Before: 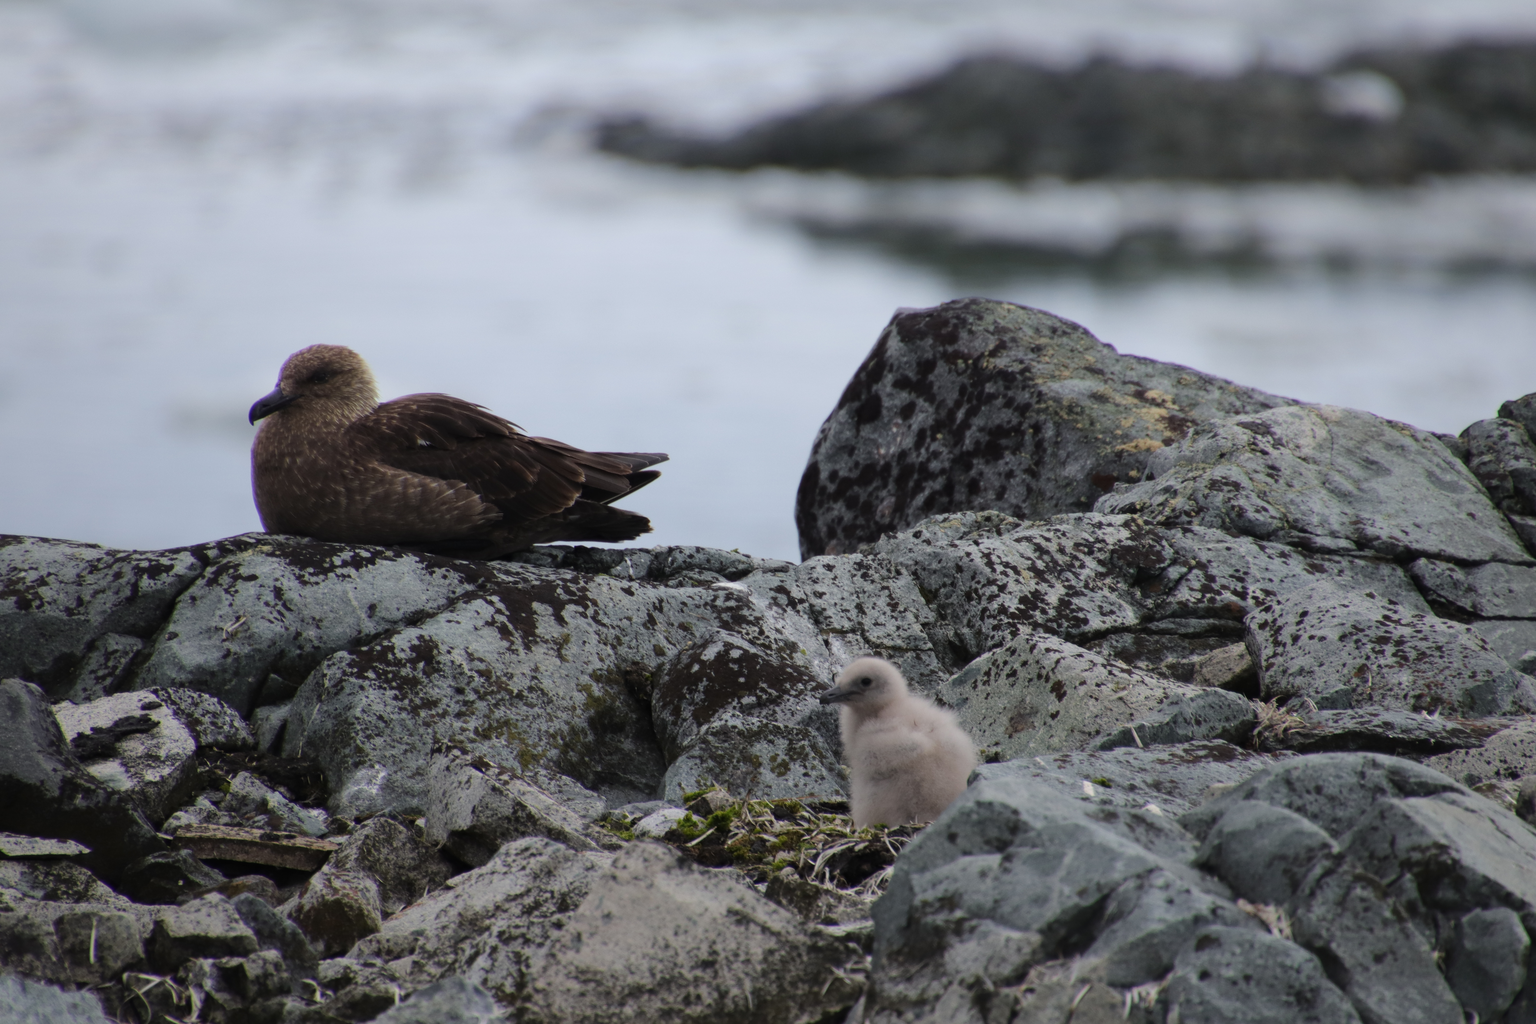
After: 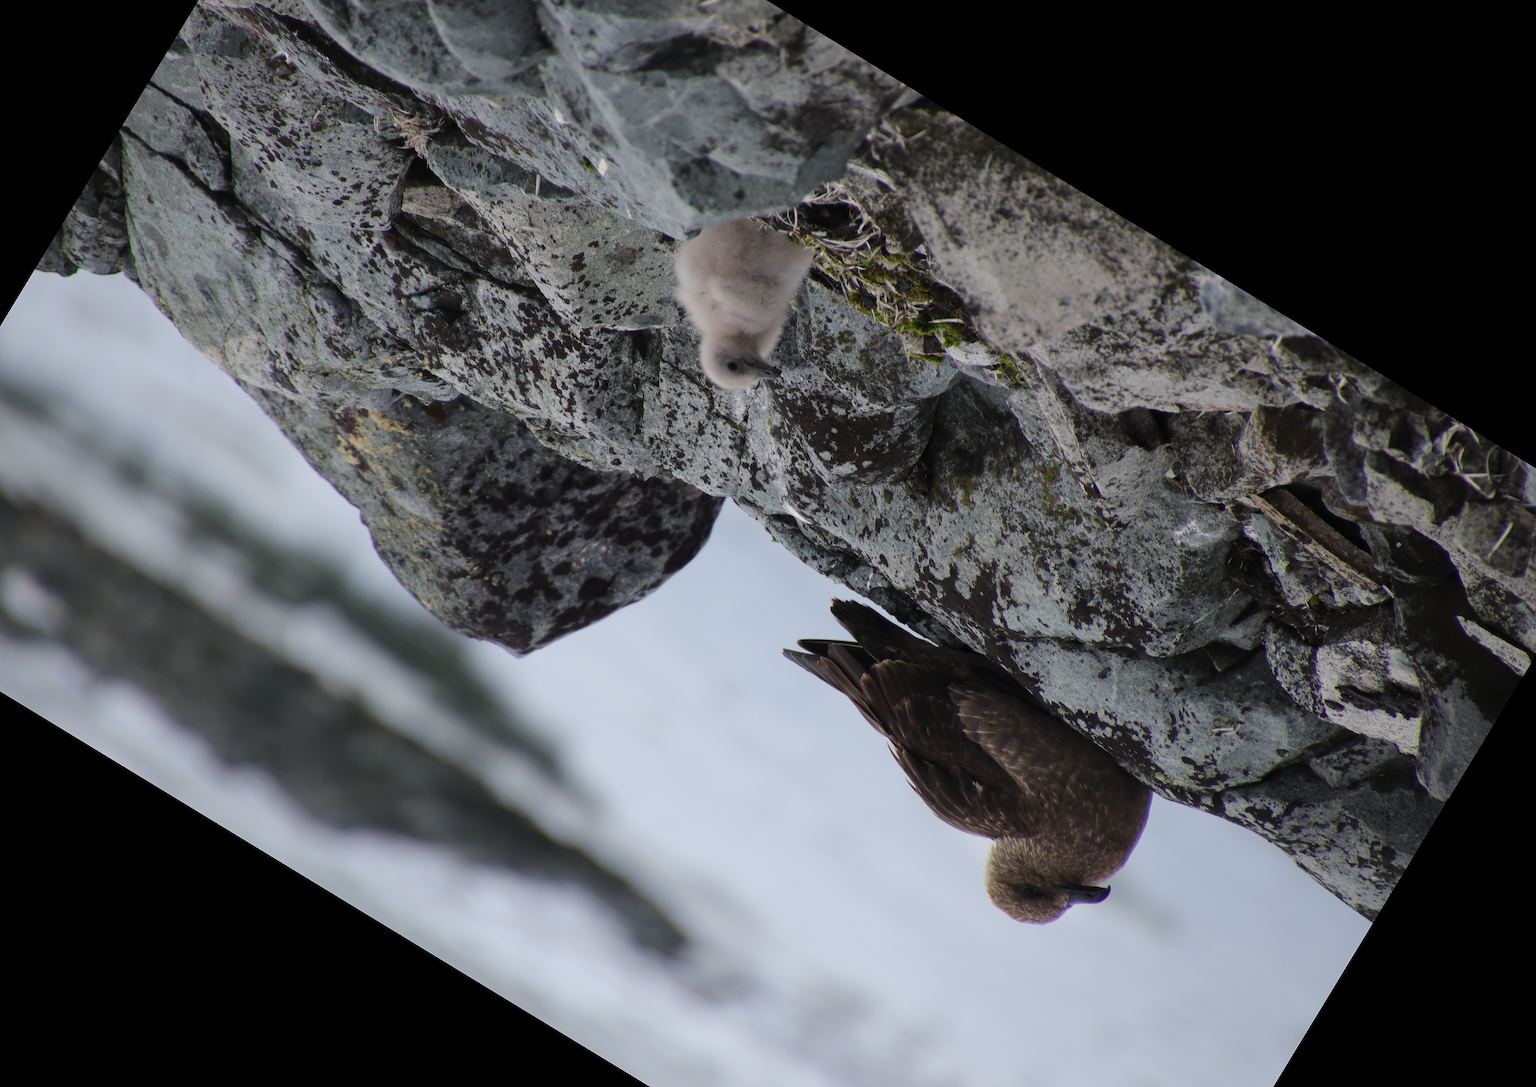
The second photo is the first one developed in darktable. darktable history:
sharpen: on, module defaults
crop and rotate: angle 148.68°, left 9.111%, top 15.603%, right 4.588%, bottom 17.041%
